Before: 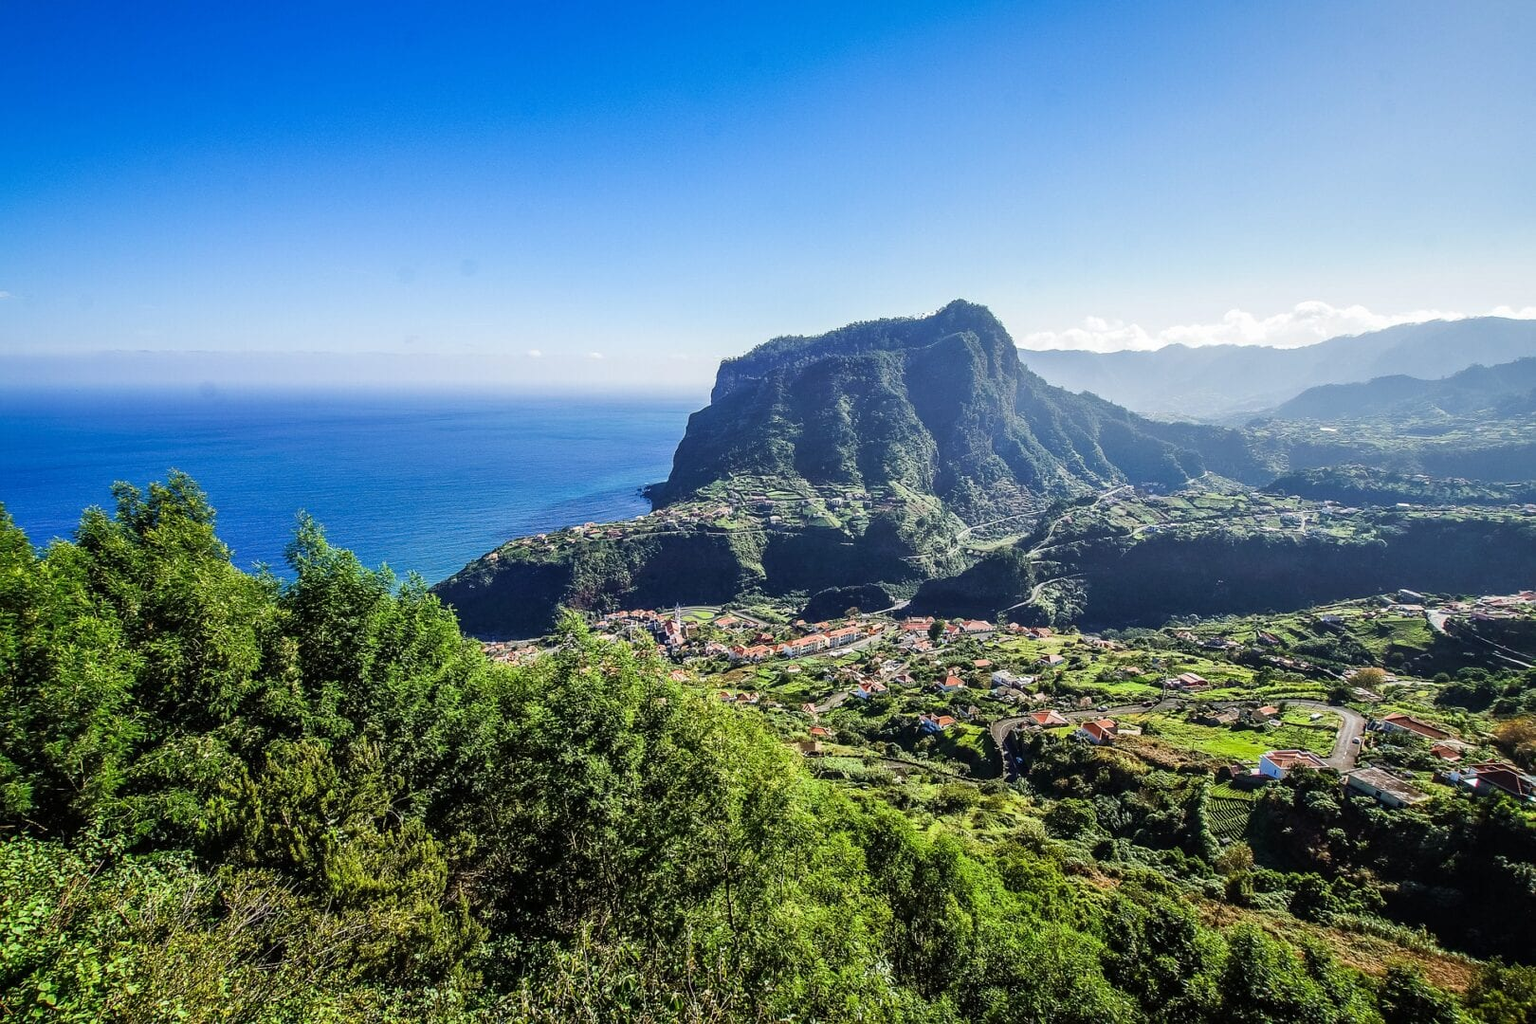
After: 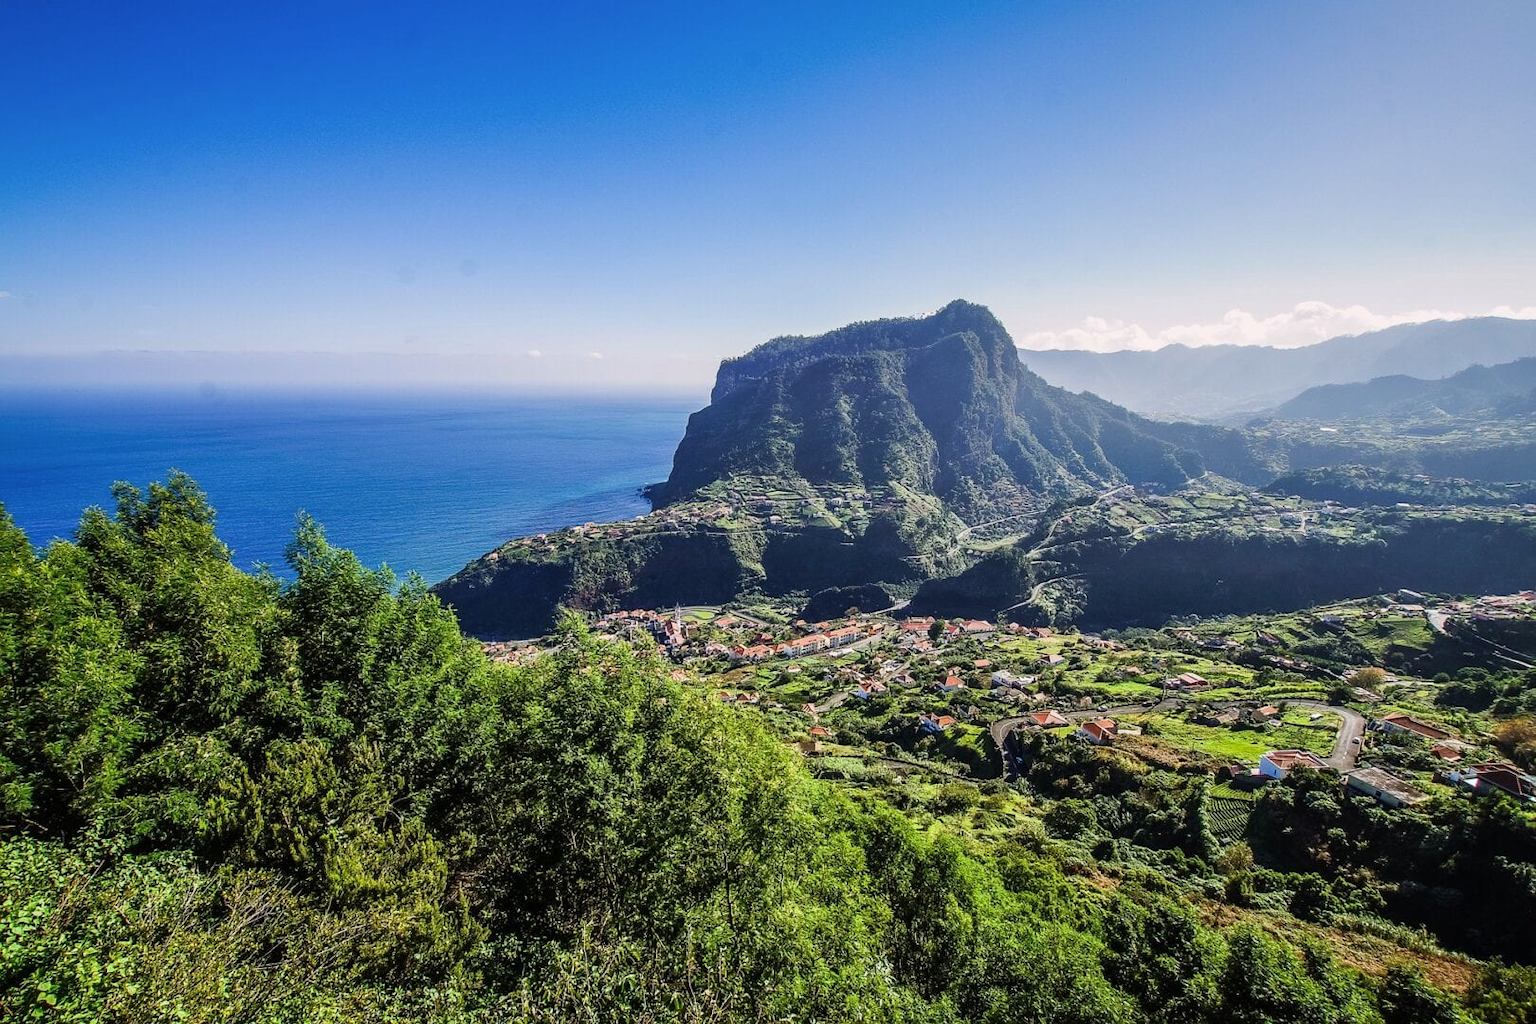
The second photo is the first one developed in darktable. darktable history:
graduated density: density 0.38 EV, hardness 21%, rotation -6.11°, saturation 32%
tone equalizer: on, module defaults
